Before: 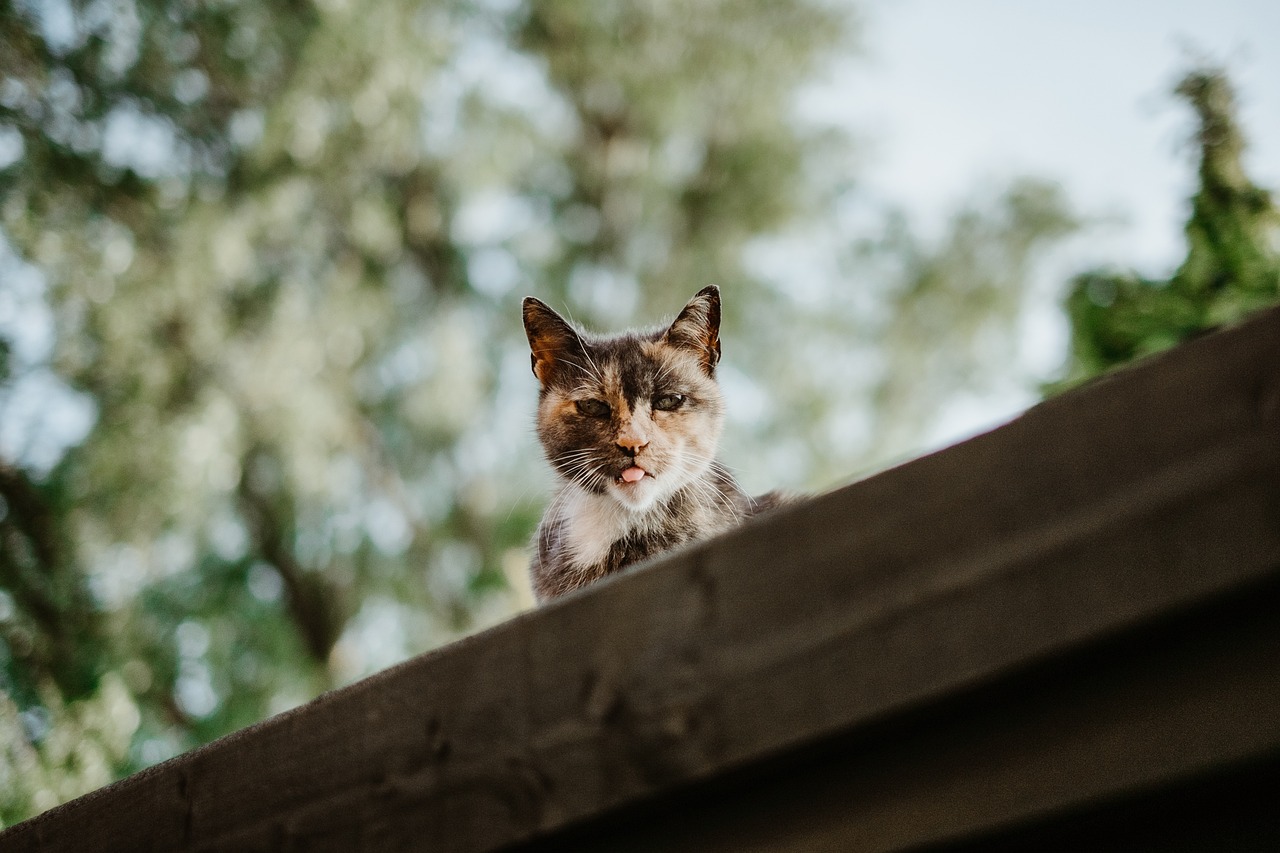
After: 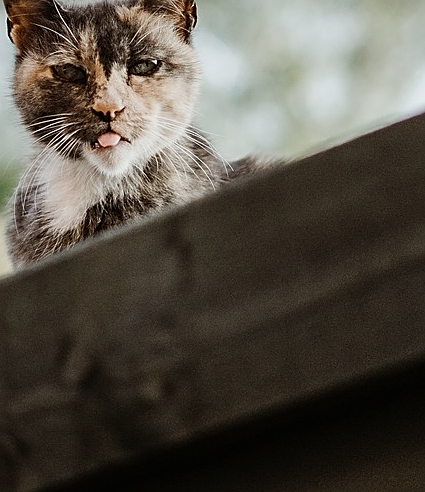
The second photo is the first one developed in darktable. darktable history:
crop: left 40.988%, top 39.372%, right 25.741%, bottom 2.945%
contrast brightness saturation: contrast 0.058, brightness -0.008, saturation -0.23
sharpen: on, module defaults
